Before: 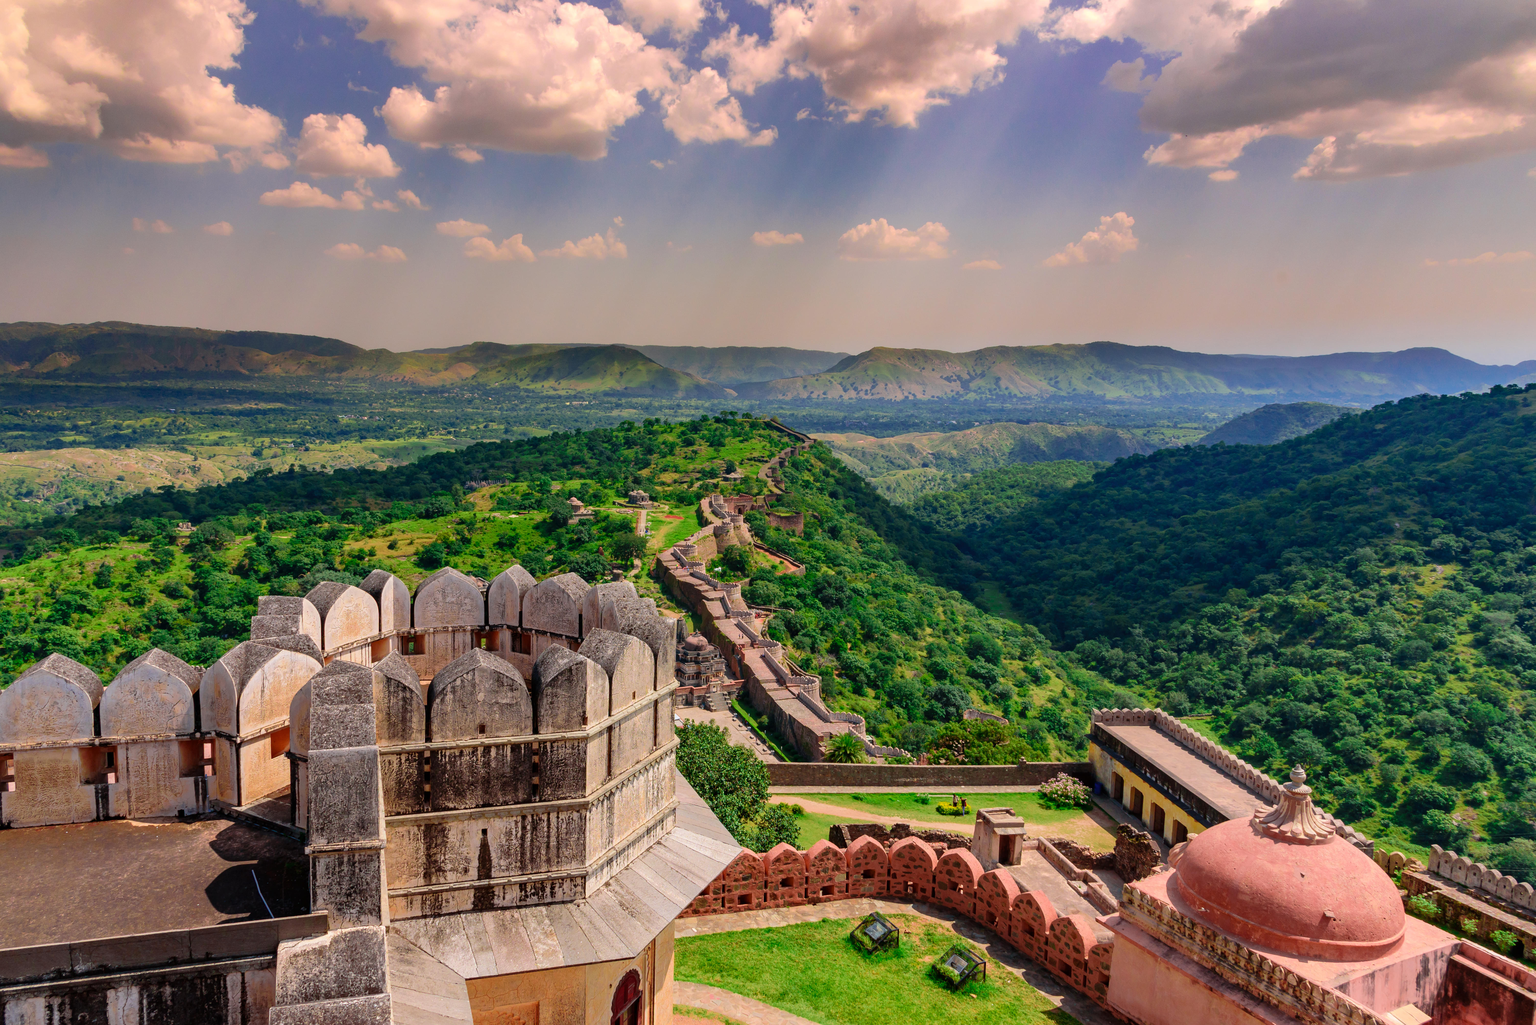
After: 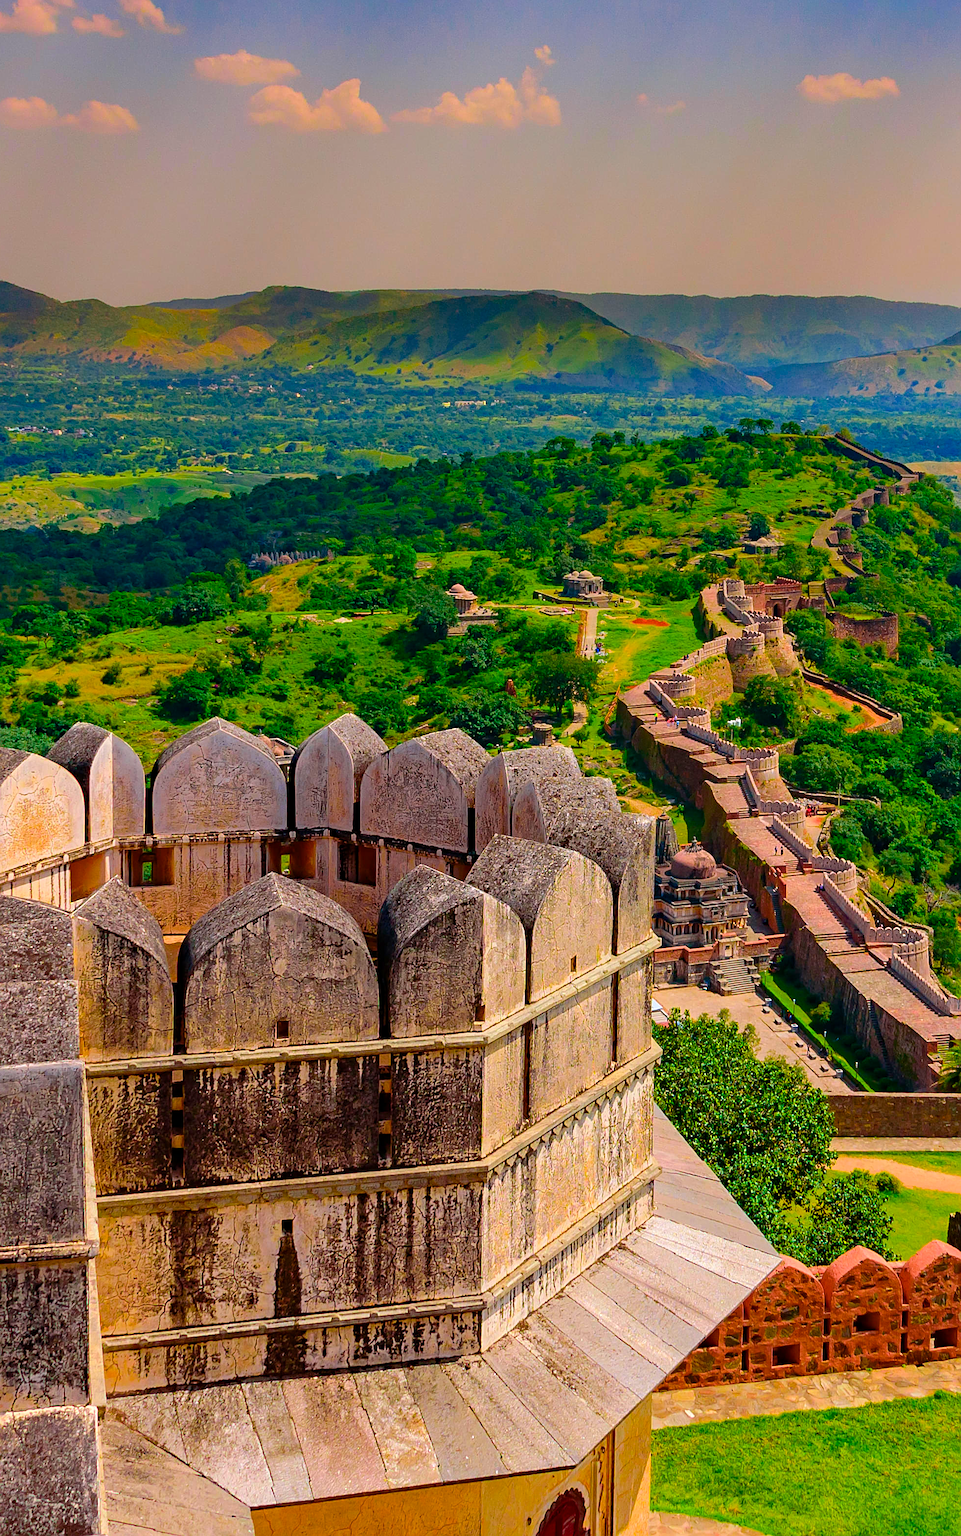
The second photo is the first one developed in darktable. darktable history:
crop and rotate: left 21.803%, top 18.812%, right 45.549%, bottom 3.007%
color balance rgb: linear chroma grading › global chroma 18.749%, perceptual saturation grading › global saturation 1.479%, perceptual saturation grading › highlights -2.415%, perceptual saturation grading › mid-tones 4.075%, perceptual saturation grading › shadows 7.714%, perceptual brilliance grading › global brilliance 2.735%, perceptual brilliance grading › highlights -3.276%, perceptual brilliance grading › shadows 2.611%, global vibrance 50.504%
sharpen: on, module defaults
haze removal: compatibility mode true, adaptive false
